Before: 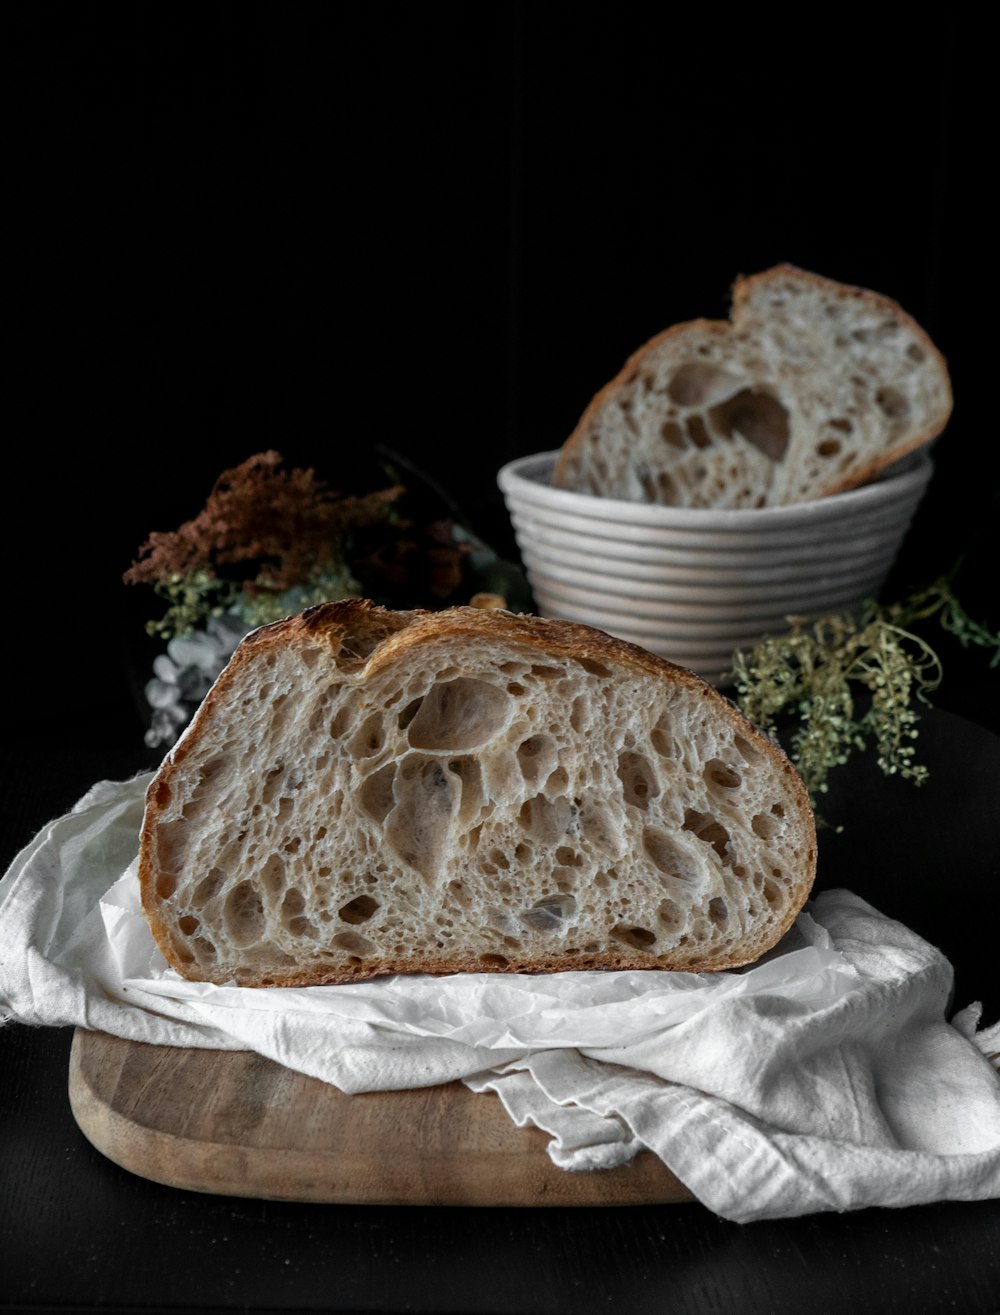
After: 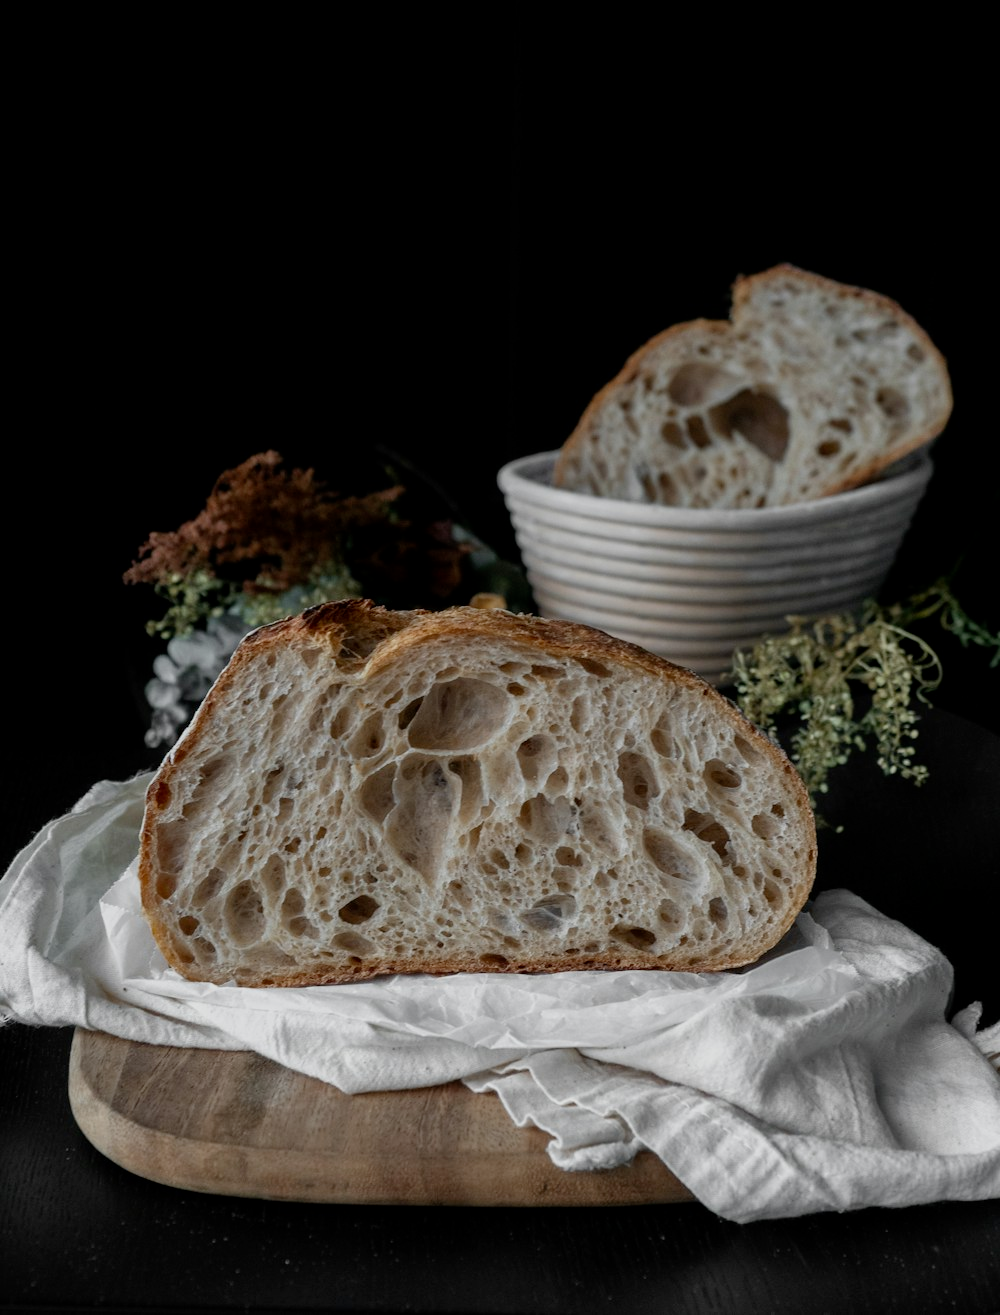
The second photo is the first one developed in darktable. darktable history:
filmic rgb: black relative exposure -14.96 EV, white relative exposure 3 EV, target black luminance 0%, hardness 9.3, latitude 98.49%, contrast 0.914, shadows ↔ highlights balance 0.455%, preserve chrominance no, color science v5 (2021), contrast in shadows safe, contrast in highlights safe
